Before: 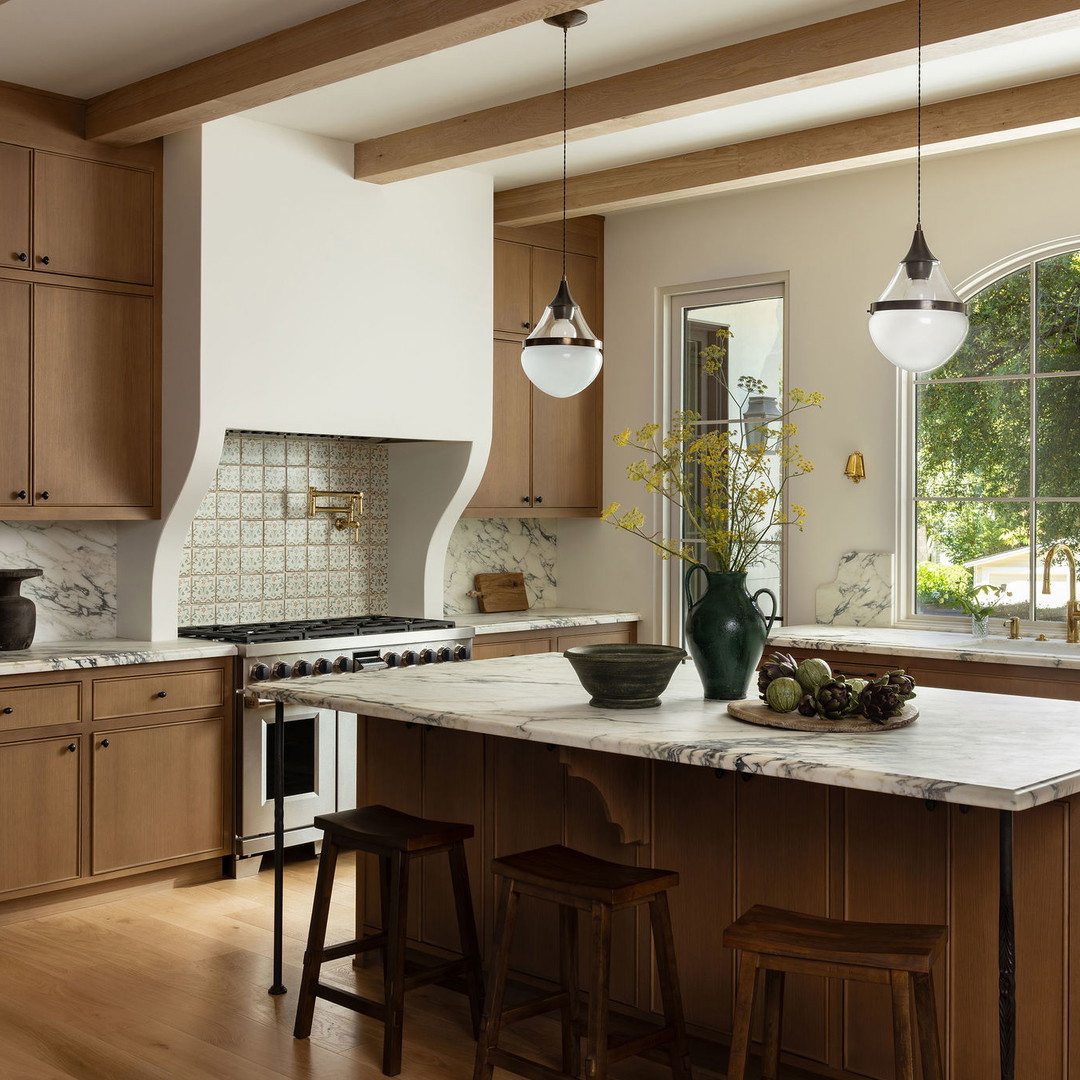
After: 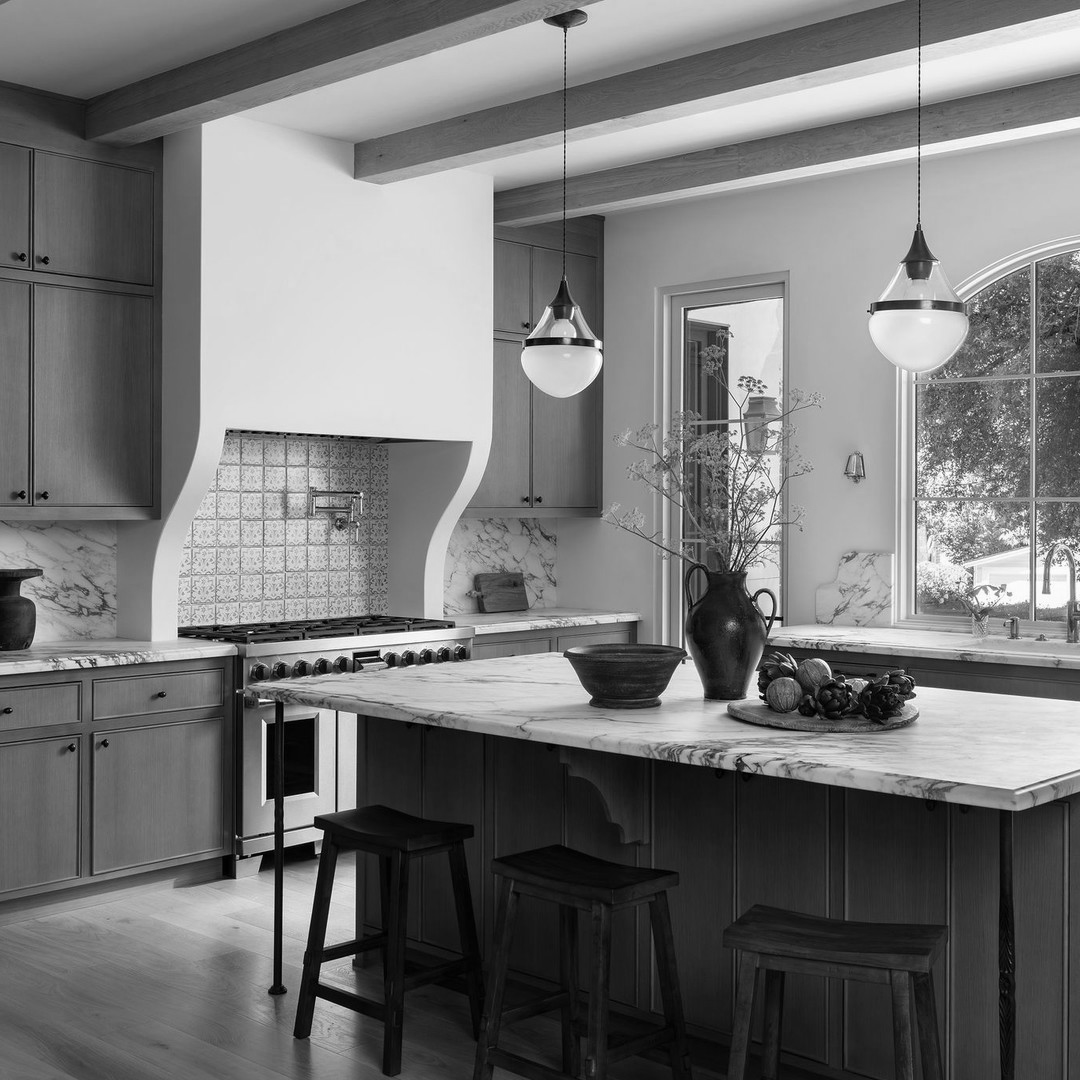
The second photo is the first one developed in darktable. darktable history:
monochrome: on, module defaults
color correction: highlights a* 5.3, highlights b* 24.26, shadows a* -15.58, shadows b* 4.02
